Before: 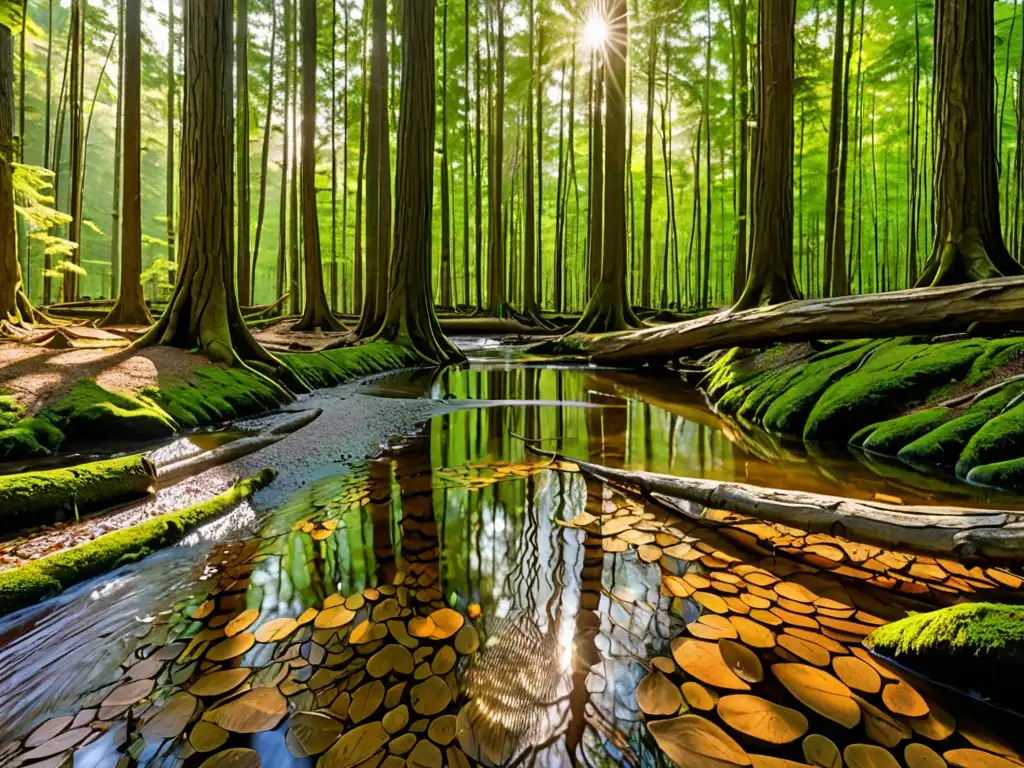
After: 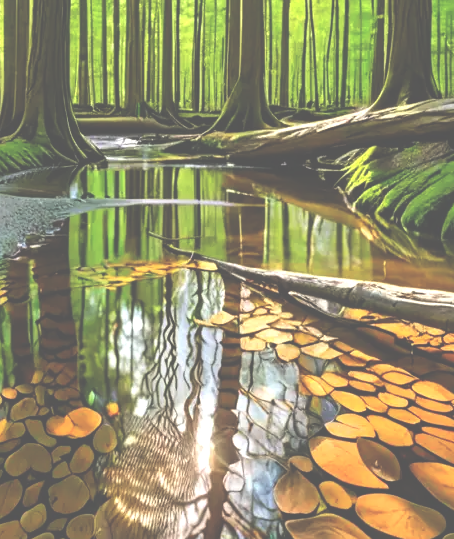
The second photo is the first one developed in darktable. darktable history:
crop: left 35.423%, top 26.295%, right 20.17%, bottom 3.456%
exposure: black level correction -0.073, exposure 0.502 EV, compensate highlight preservation false
